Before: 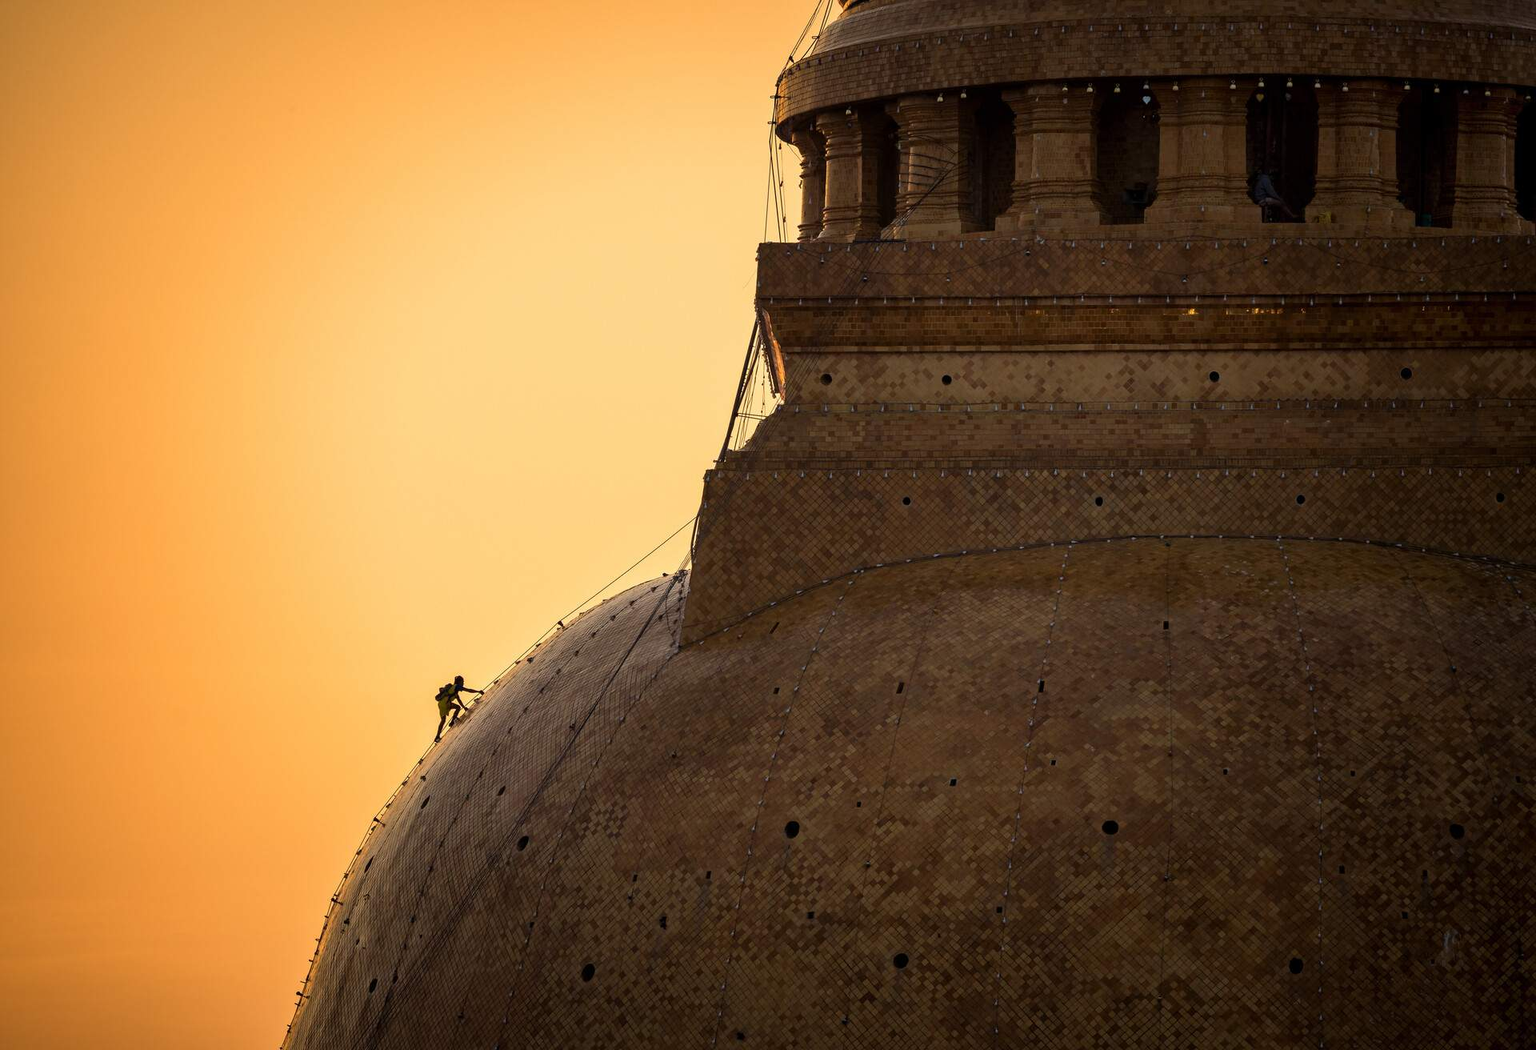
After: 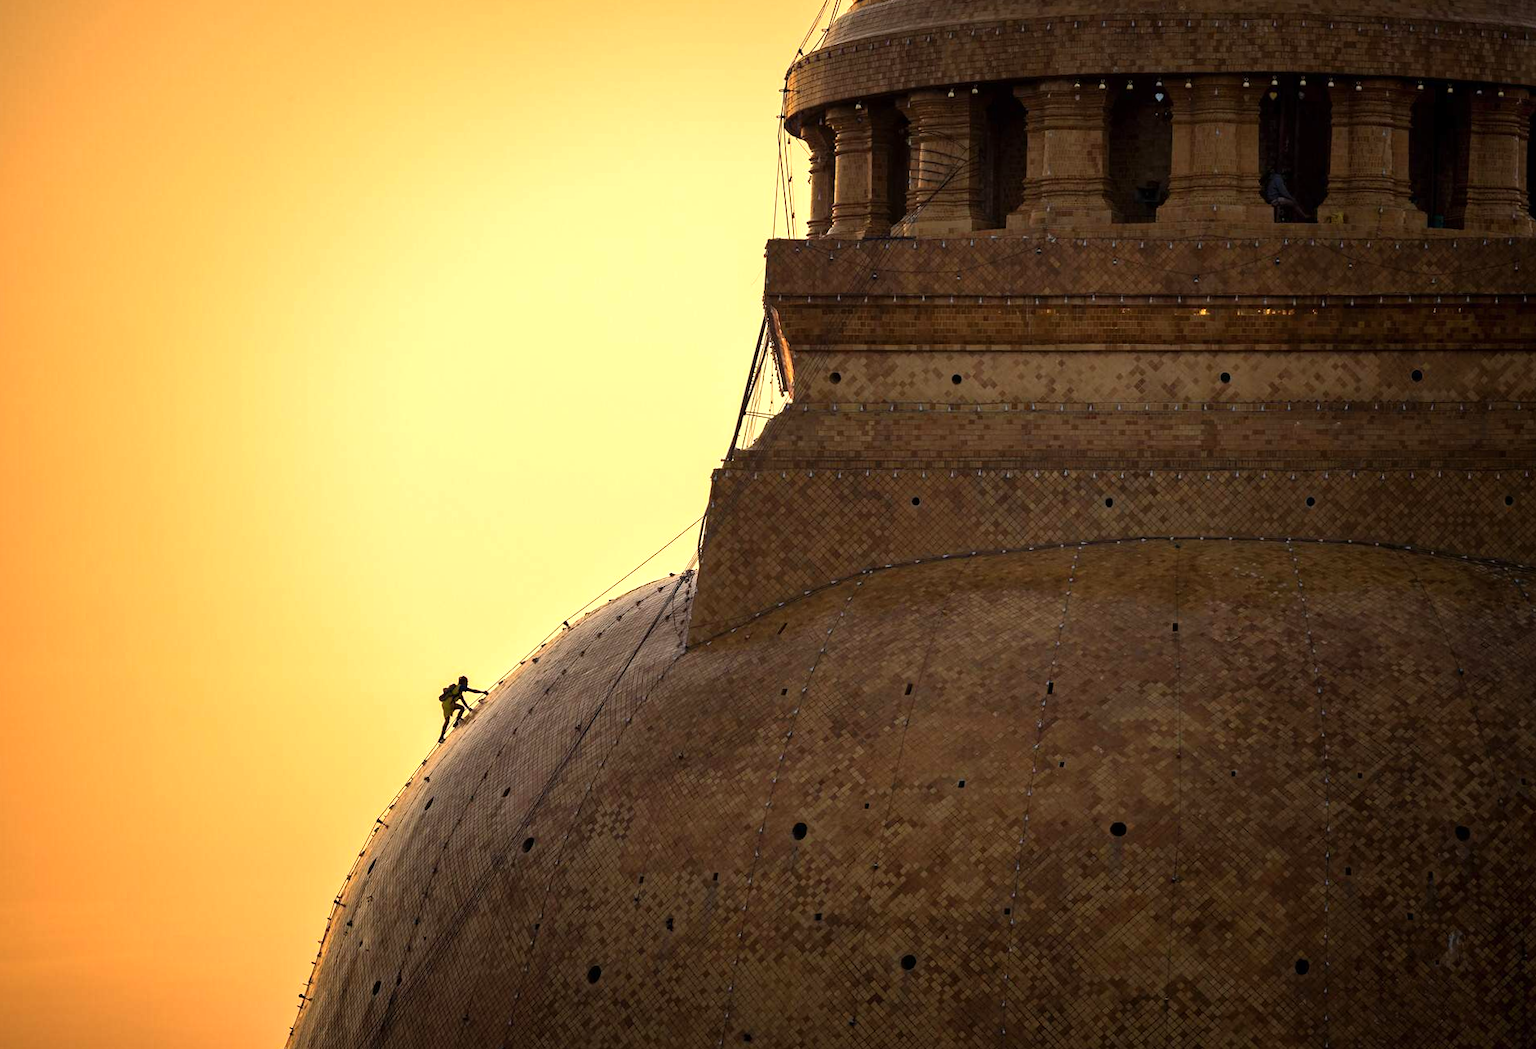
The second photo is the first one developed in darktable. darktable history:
levels: levels [0, 0.43, 0.859]
rotate and perspective: rotation 0.174°, lens shift (vertical) 0.013, lens shift (horizontal) 0.019, shear 0.001, automatic cropping original format, crop left 0.007, crop right 0.991, crop top 0.016, crop bottom 0.997
color balance rgb: linear chroma grading › global chroma 1.5%, linear chroma grading › mid-tones -1%, perceptual saturation grading › global saturation -3%, perceptual saturation grading › shadows -2%
